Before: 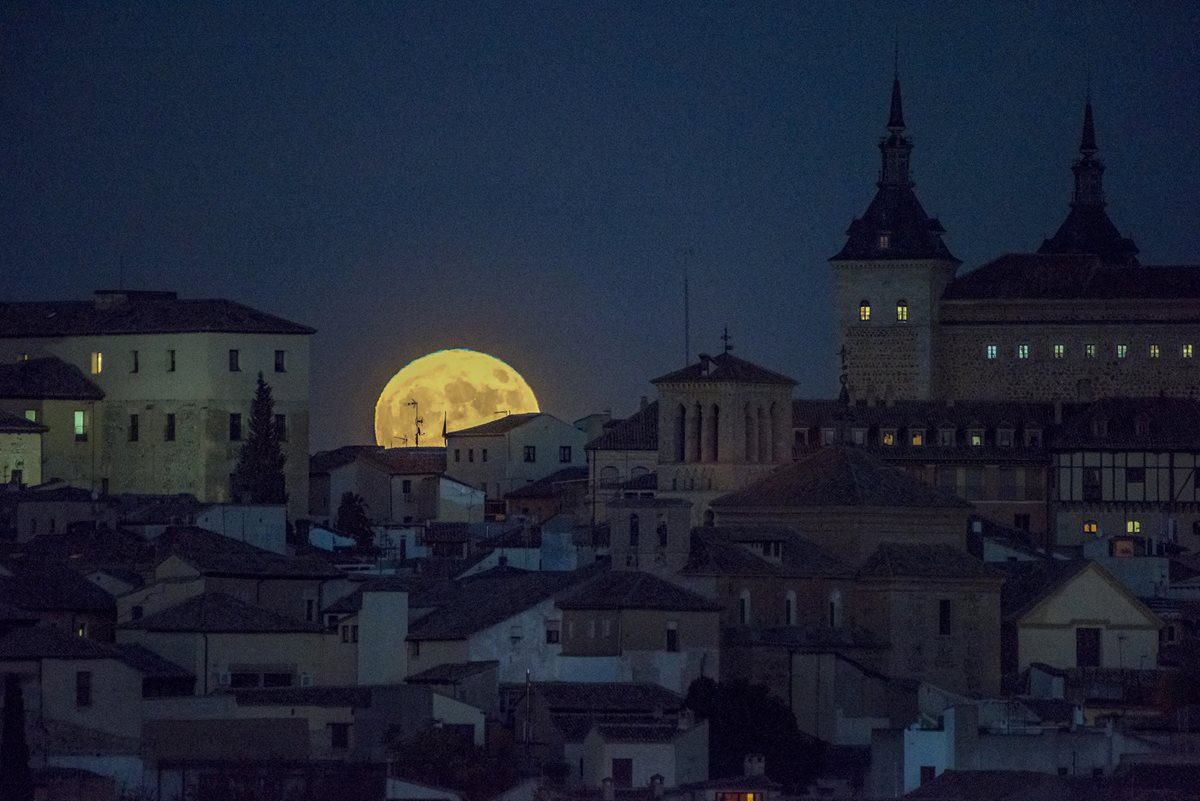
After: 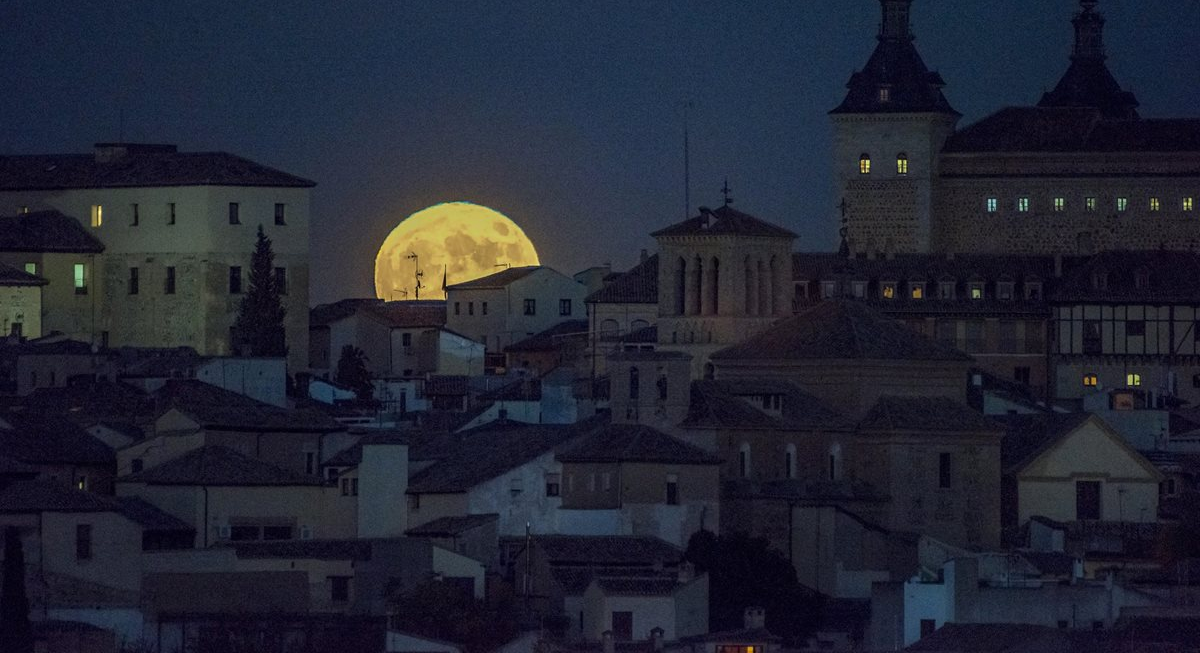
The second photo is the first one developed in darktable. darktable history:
crop and rotate: top 18.375%
tone equalizer: edges refinement/feathering 500, mask exposure compensation -1.57 EV, preserve details no
